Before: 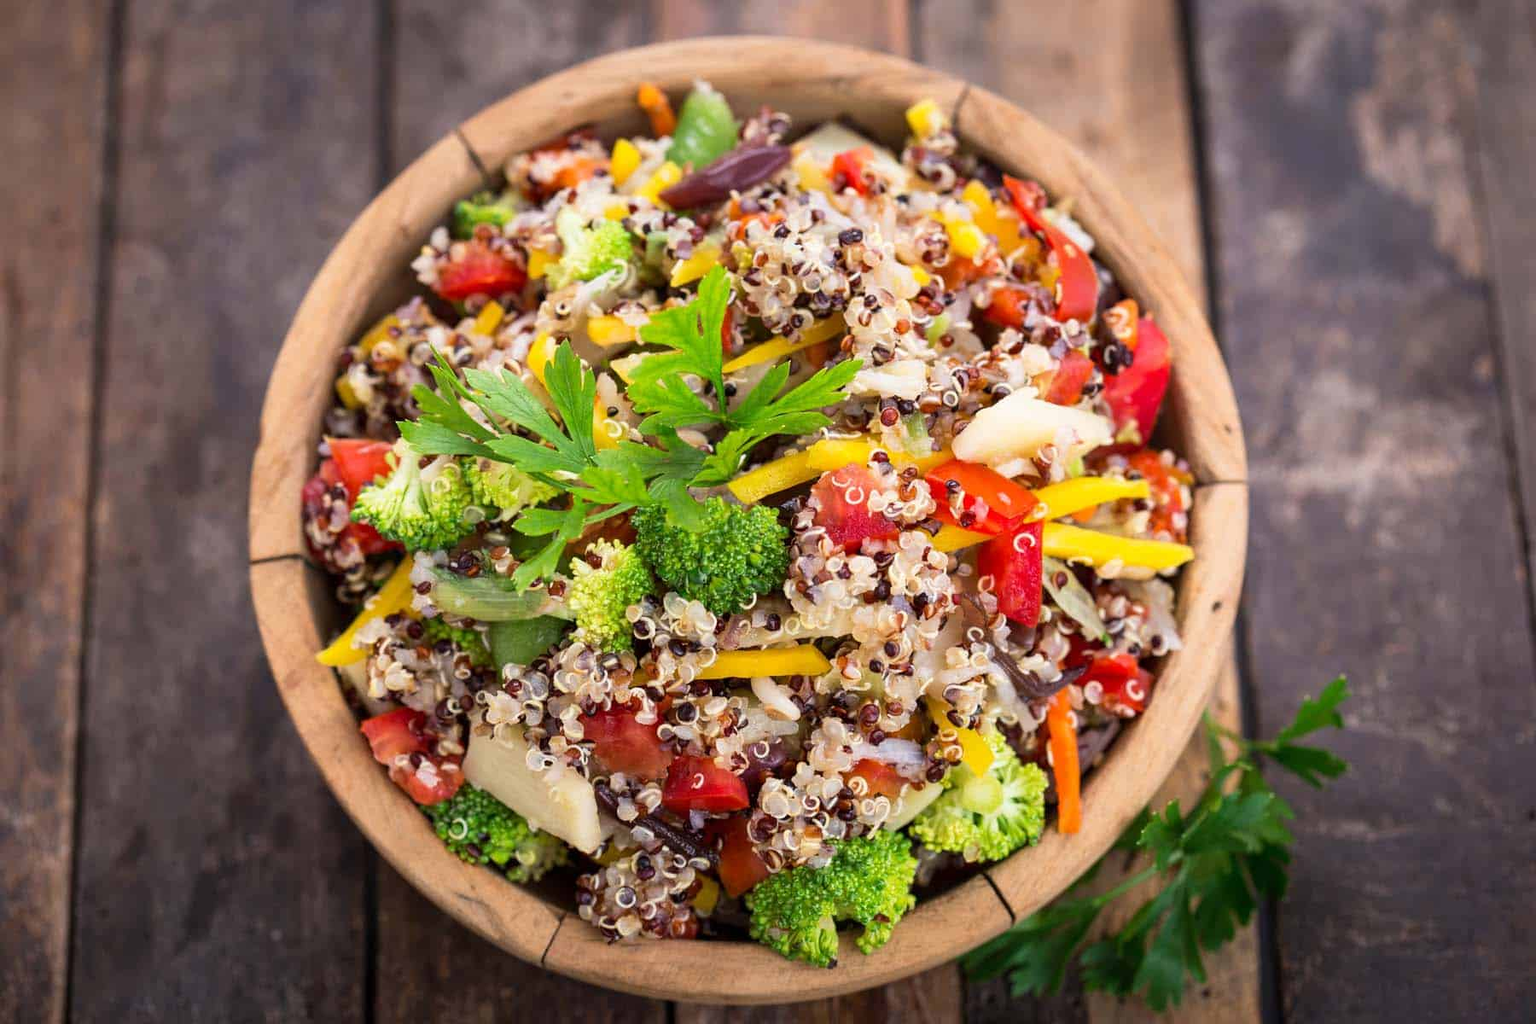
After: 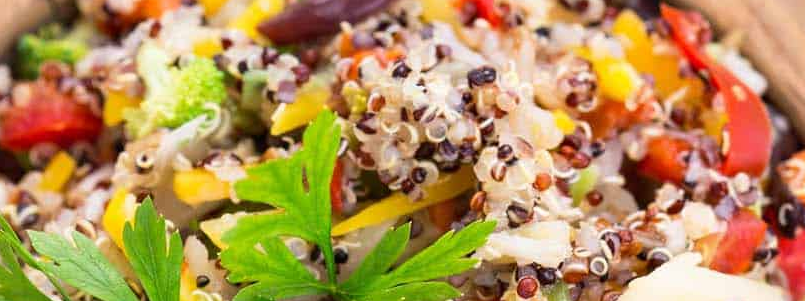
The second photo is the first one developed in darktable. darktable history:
crop: left 28.64%, top 16.832%, right 26.637%, bottom 58.055%
white balance: emerald 1
